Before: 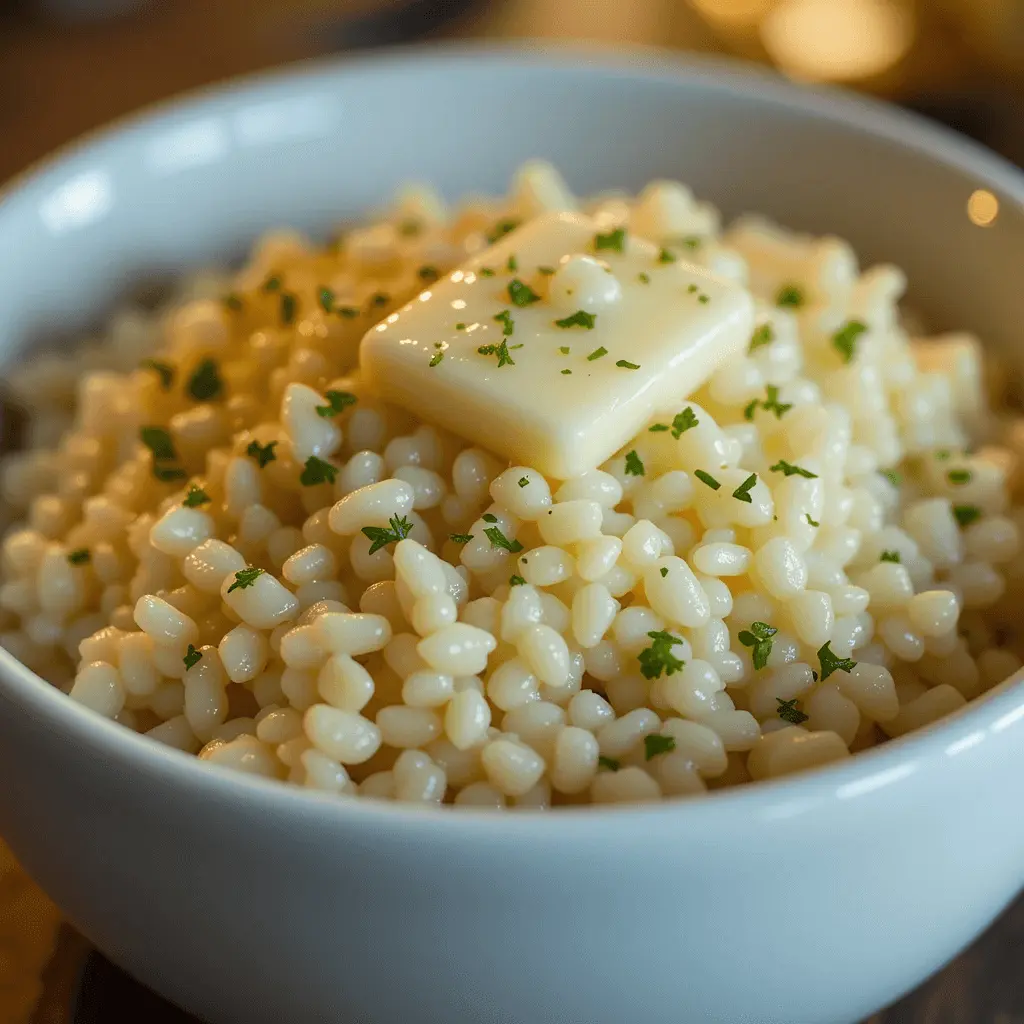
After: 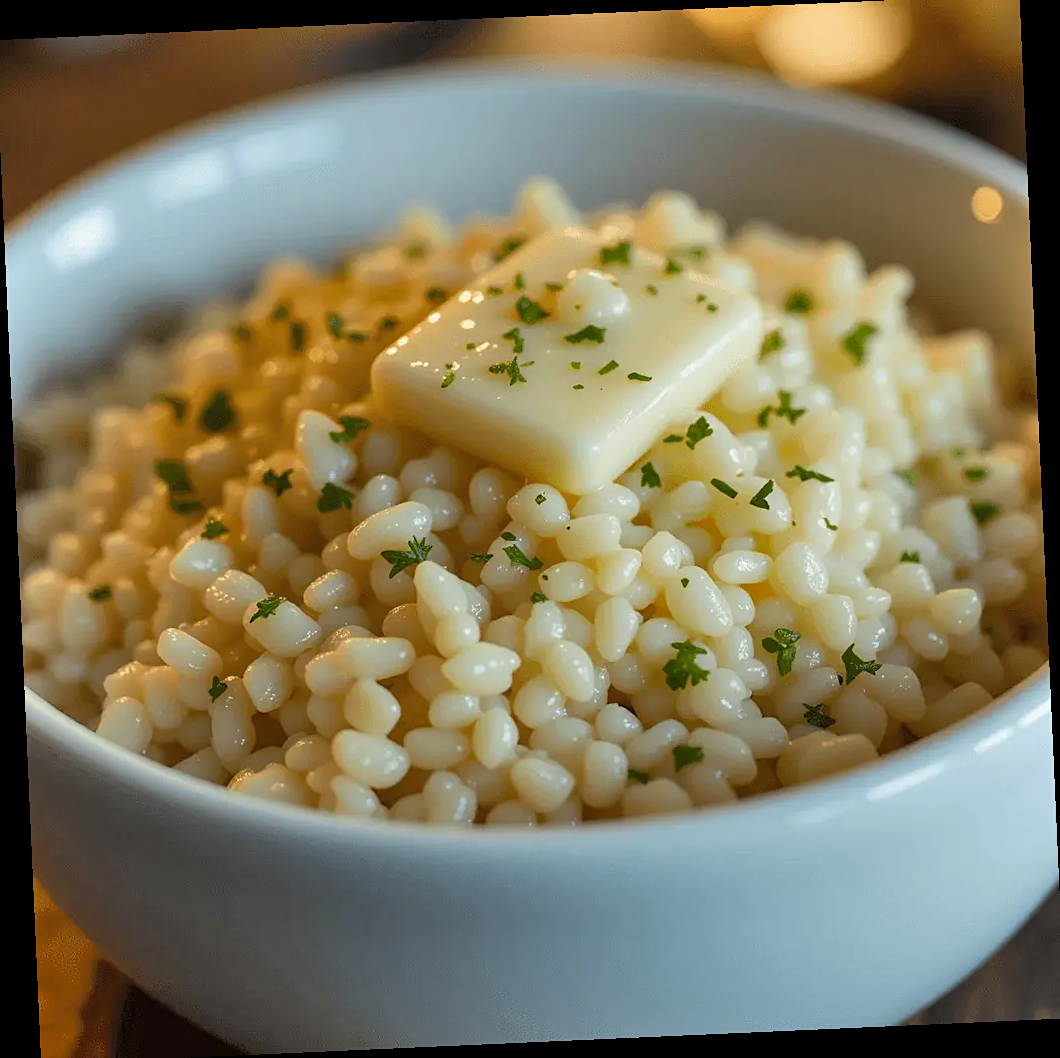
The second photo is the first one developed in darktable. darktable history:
sharpen: amount 0.2
crop: left 0.434%, top 0.485%, right 0.244%, bottom 0.386%
shadows and highlights: soften with gaussian
rotate and perspective: rotation -2.56°, automatic cropping off
